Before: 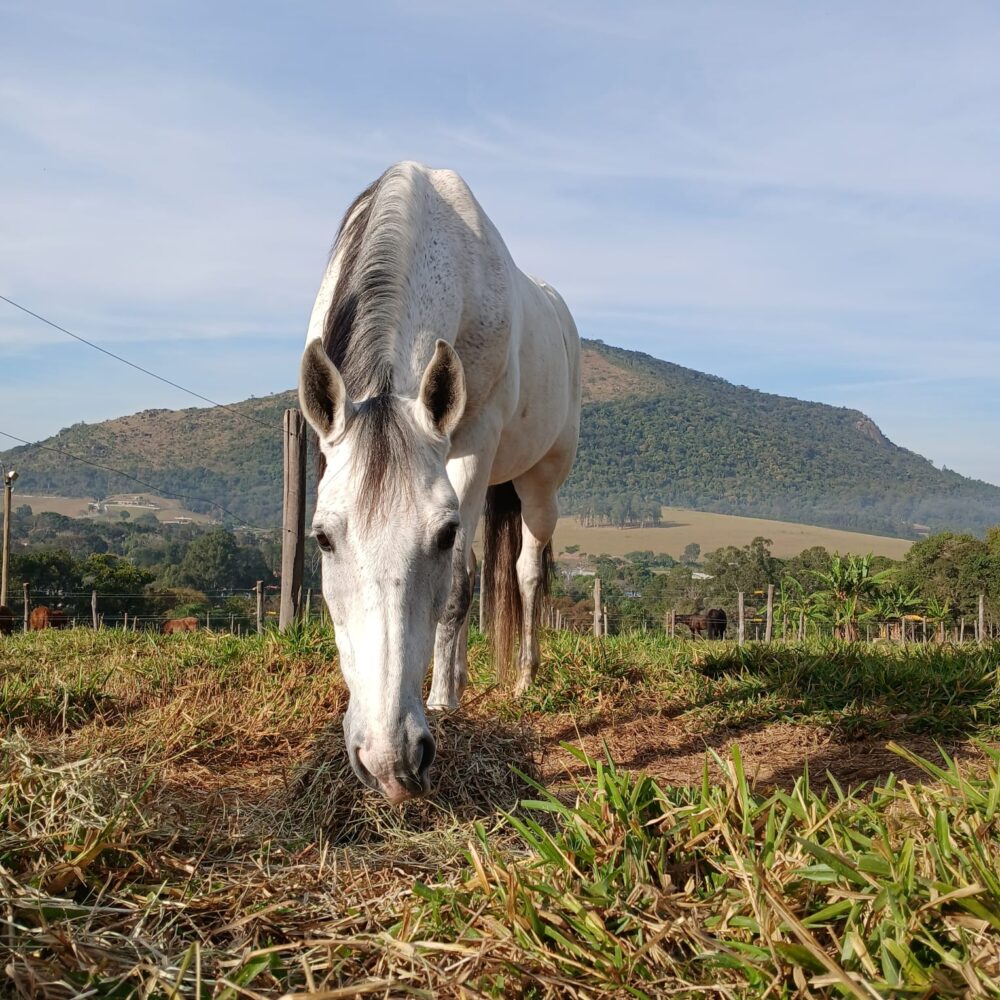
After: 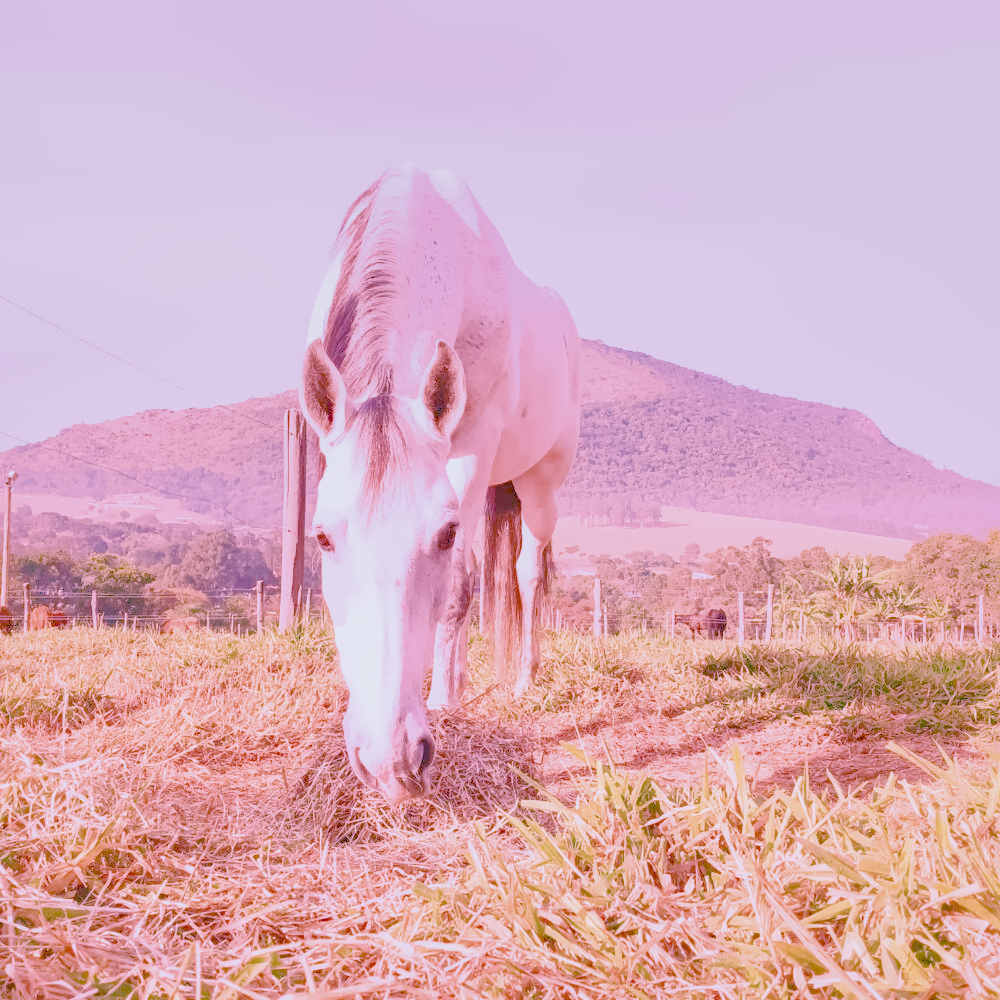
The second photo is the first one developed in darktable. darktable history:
local contrast: on, module defaults
denoise (profiled): preserve shadows 1.52, scattering 0.002, a [-1, 0, 0], compensate highlight preservation false
exposure: black level correction 0, exposure 0.7 EV, compensate exposure bias true, compensate highlight preservation false
filmic rgb: black relative exposure -7.15 EV, white relative exposure 5.36 EV, hardness 3.02
haze removal: compatibility mode true, adaptive false
highlight reconstruction: on, module defaults
lens correction: scale 1.01, crop 1, focal 85, aperture 4.5, distance 2.07, camera "Canon EOS RP", lens "Canon RF 85mm F2 MACRO IS STM"
shadows and highlights: on, module defaults
white balance: red 2.229, blue 1.46
velvia: on, module defaults
color balance rgb: perceptual saturation grading › global saturation 20%, perceptual saturation grading › highlights -50%, perceptual saturation grading › shadows 30%, perceptual brilliance grading › global brilliance 10%, perceptual brilliance grading › shadows 15%
color calibration "As Shot": illuminant as shot in camera, x 0.358, y 0.373, temperature 4628.91 K
